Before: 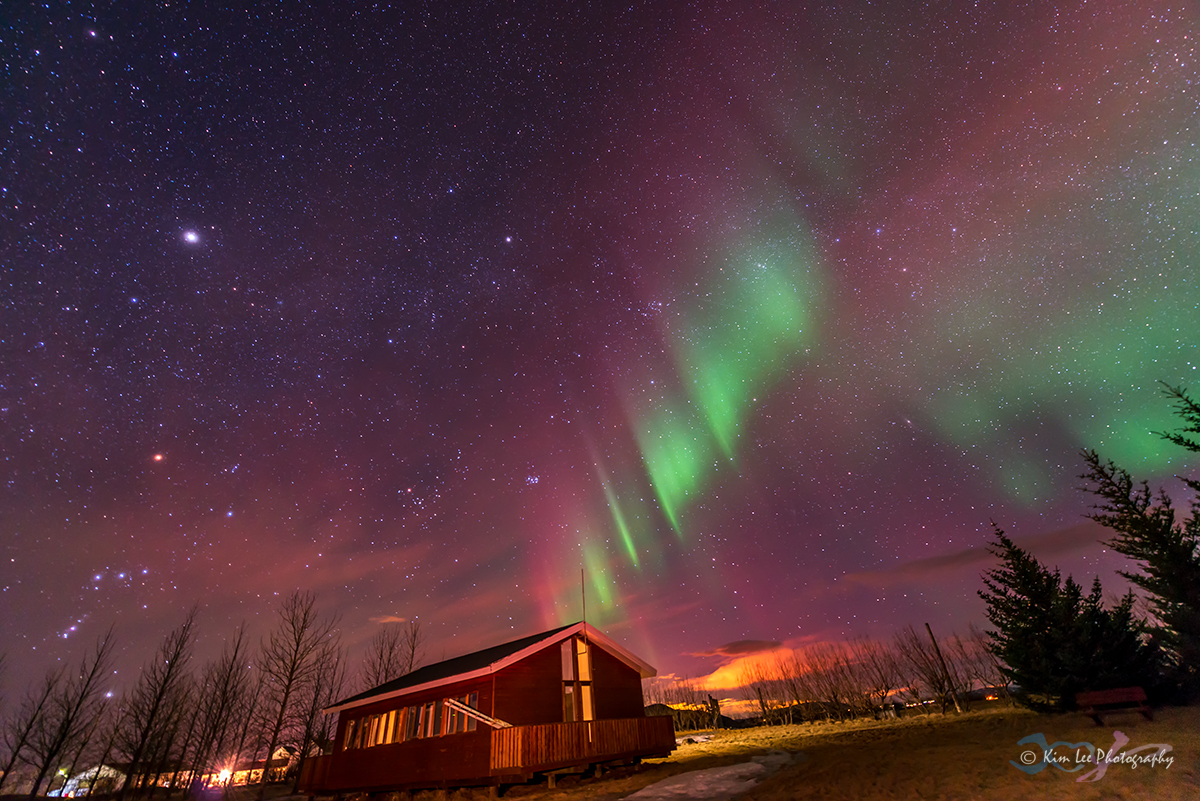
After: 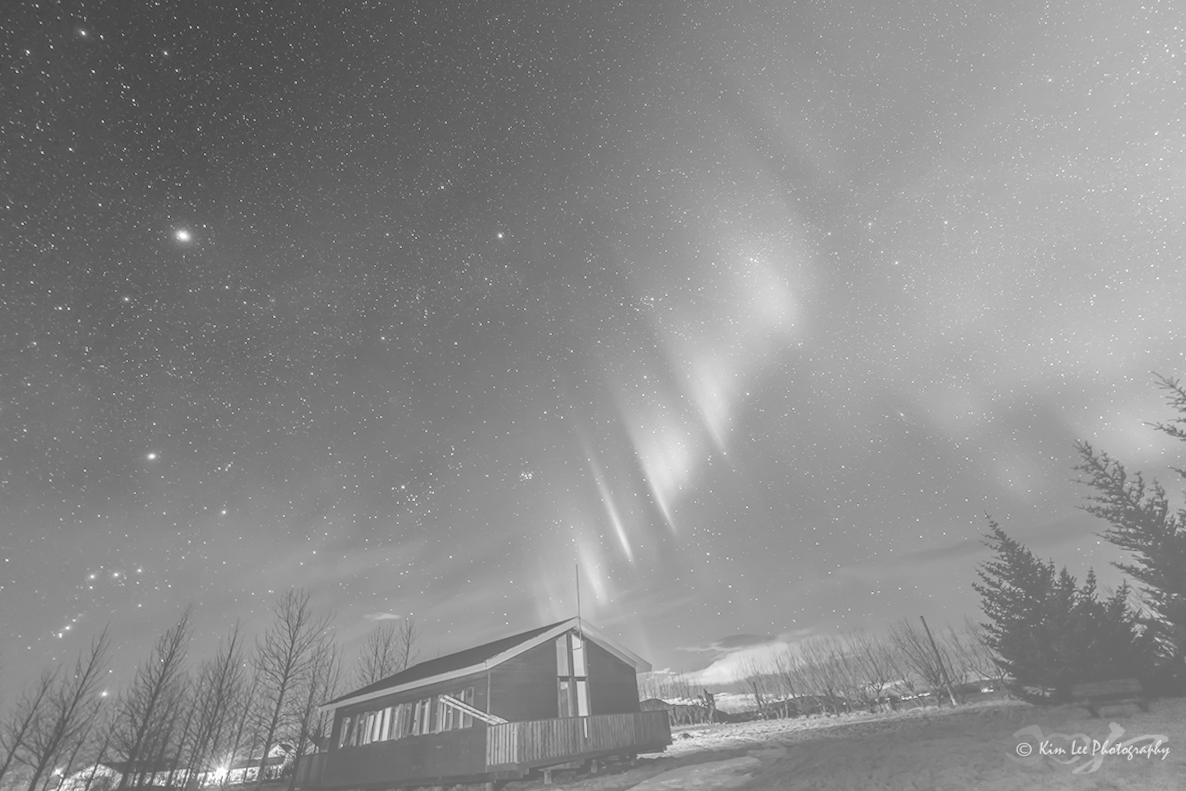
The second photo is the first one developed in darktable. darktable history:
rotate and perspective: rotation -0.45°, automatic cropping original format, crop left 0.008, crop right 0.992, crop top 0.012, crop bottom 0.988
bloom: size 70%, threshold 25%, strength 70%
monochrome: on, module defaults
local contrast: on, module defaults
